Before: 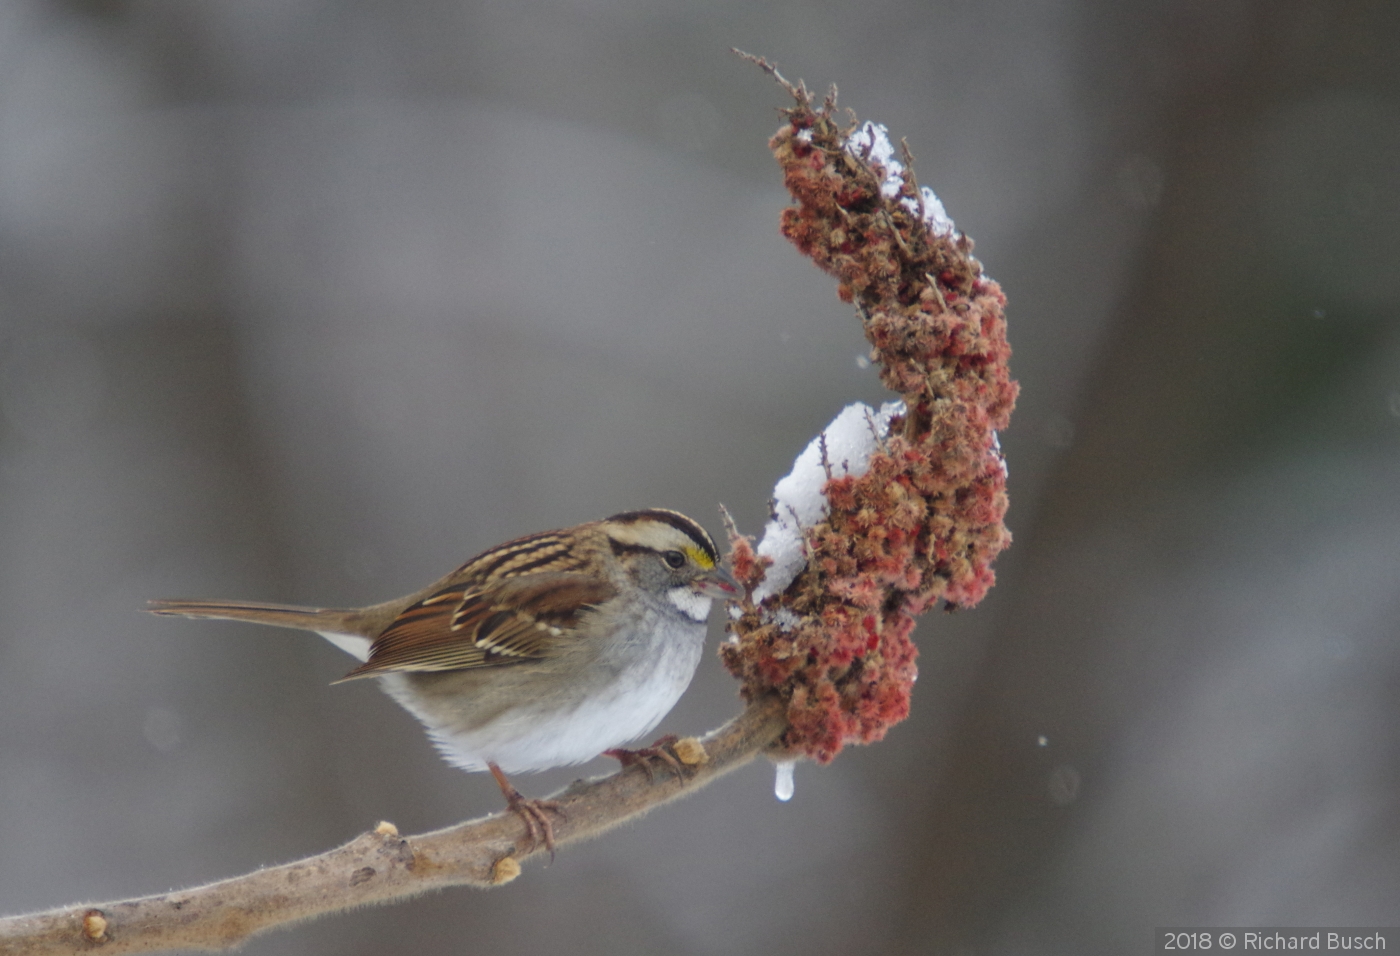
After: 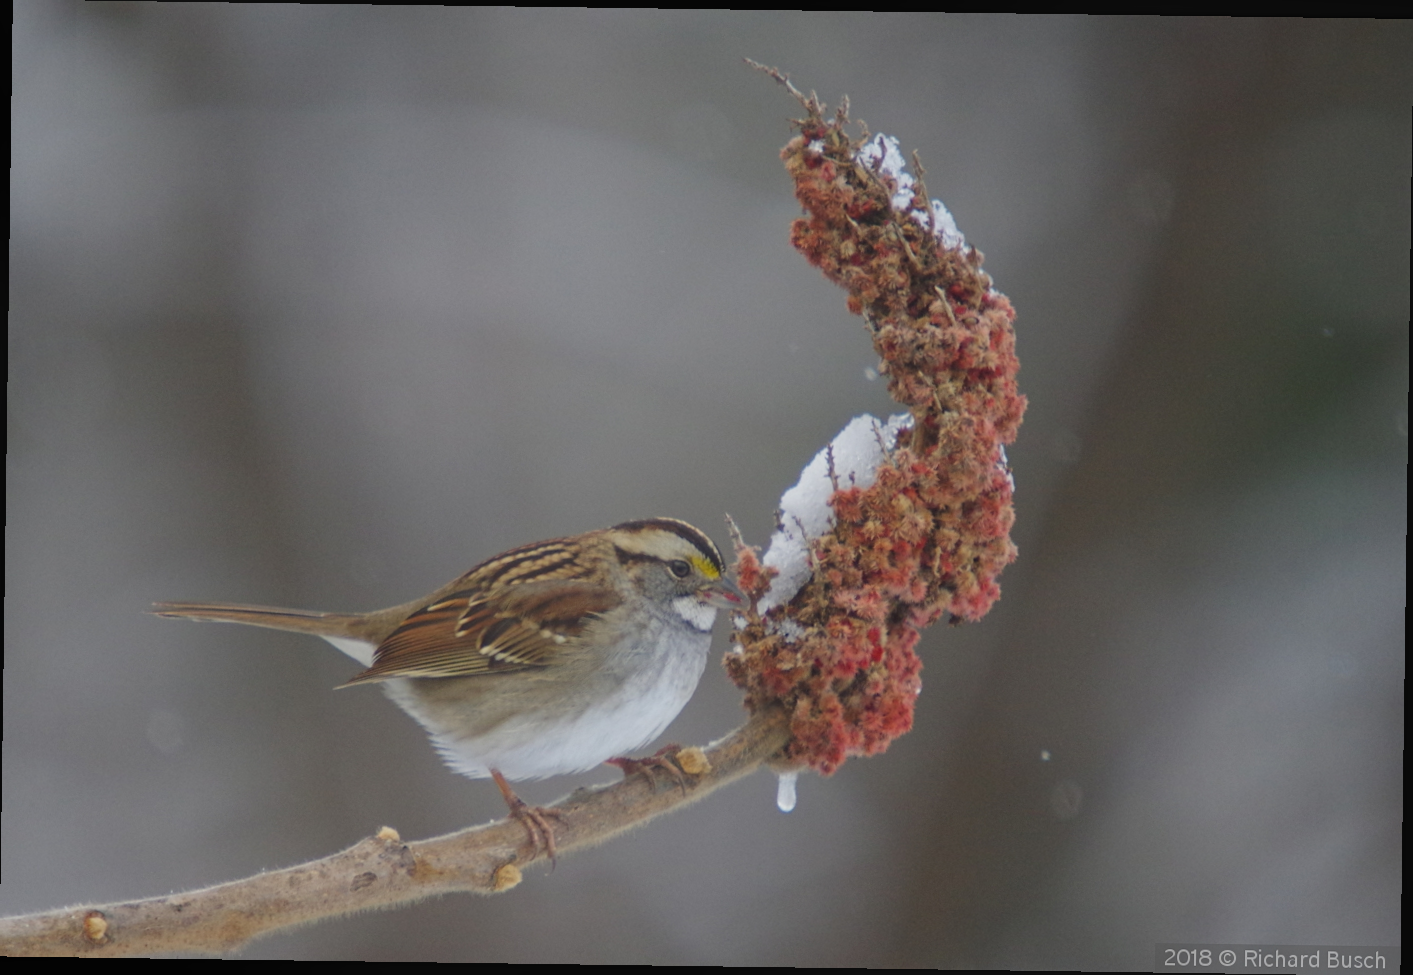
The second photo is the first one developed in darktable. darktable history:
rotate and perspective: rotation 0.8°, automatic cropping off
contrast equalizer: y [[0.439, 0.44, 0.442, 0.457, 0.493, 0.498], [0.5 ×6], [0.5 ×6], [0 ×6], [0 ×6]]
